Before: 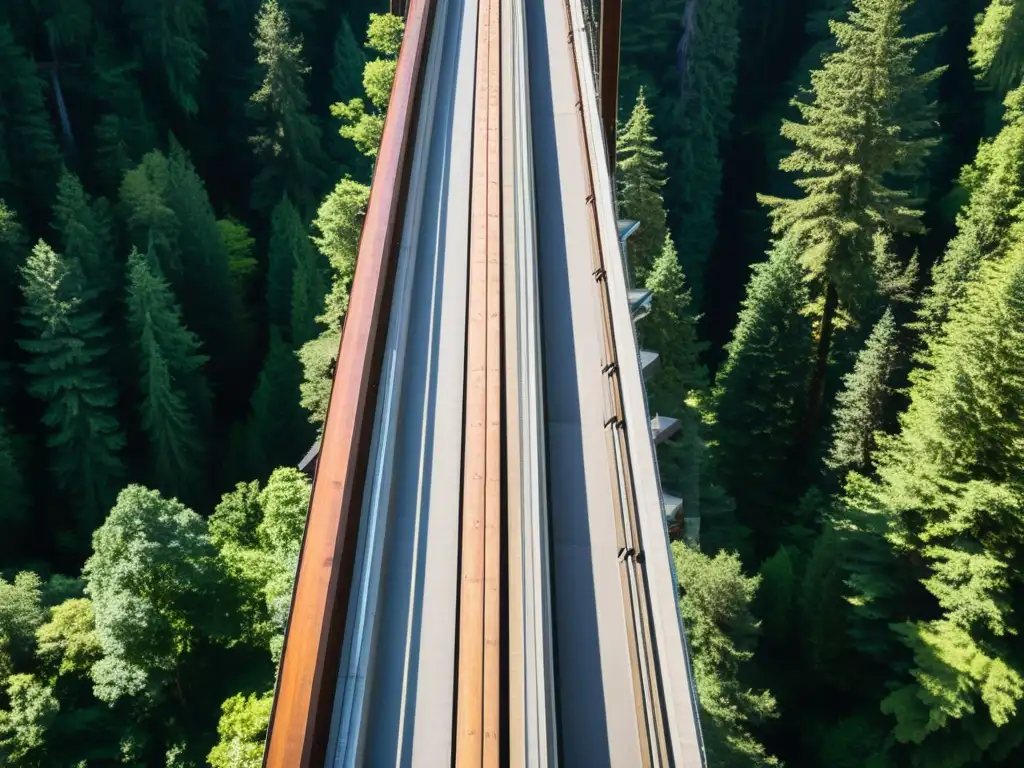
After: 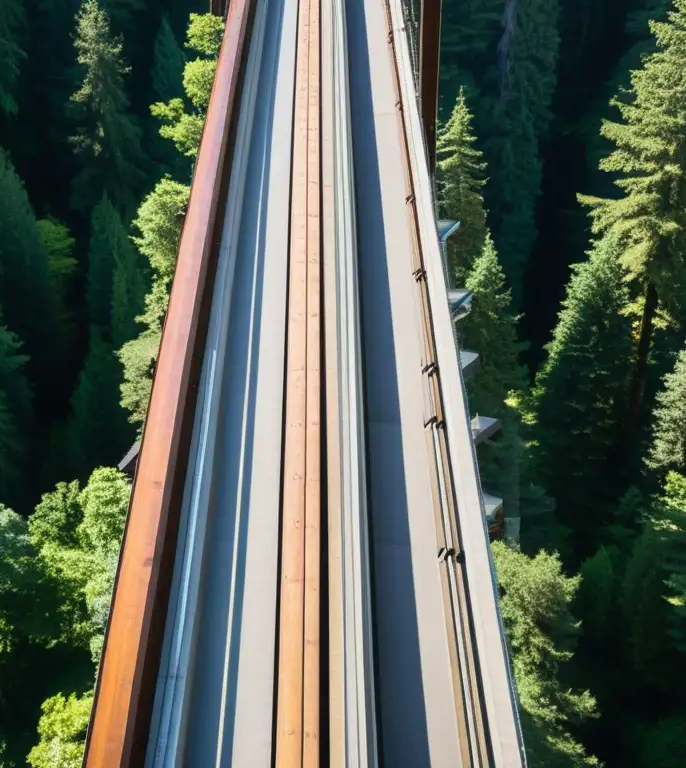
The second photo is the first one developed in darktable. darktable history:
crop and rotate: left 17.649%, right 15.293%
